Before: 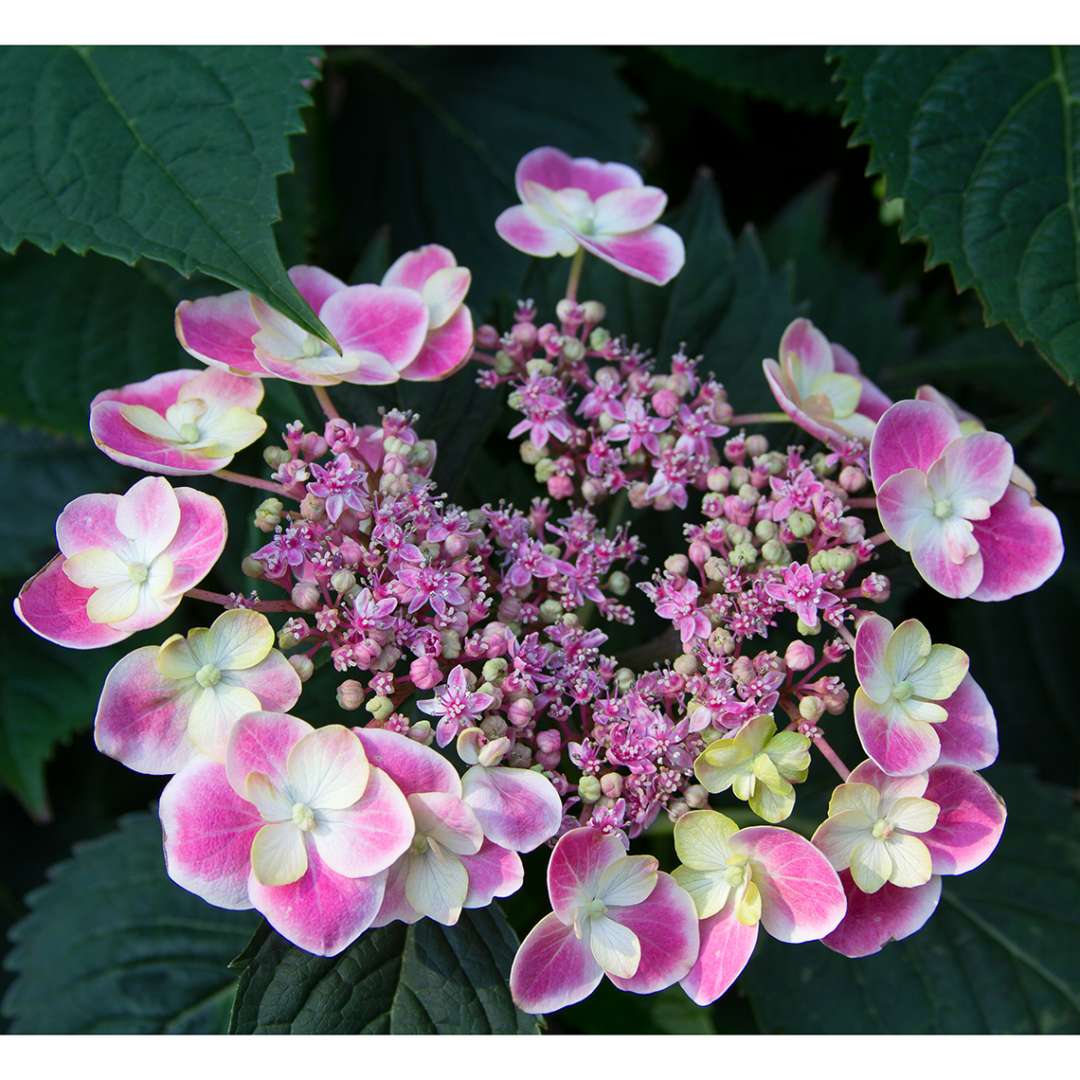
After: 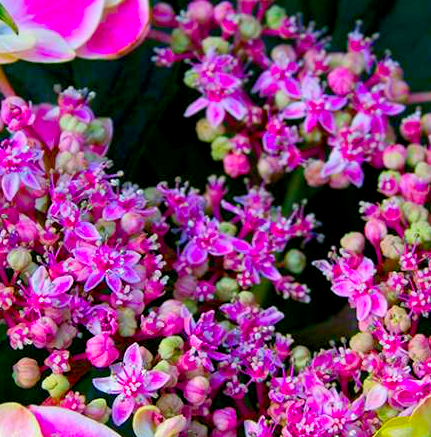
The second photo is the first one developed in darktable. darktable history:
exposure: black level correction 0.006, compensate highlight preservation false
crop: left 30.061%, top 29.884%, right 29.998%, bottom 29.57%
color balance rgb: perceptual saturation grading › global saturation 20%, perceptual saturation grading › highlights -25.82%, perceptual saturation grading › shadows 24.803%, perceptual brilliance grading › global brilliance 2.569%, perceptual brilliance grading › highlights -2.868%, perceptual brilliance grading › shadows 3.287%, global vibrance 50.413%
color correction: highlights b* 0.03, saturation 1.36
